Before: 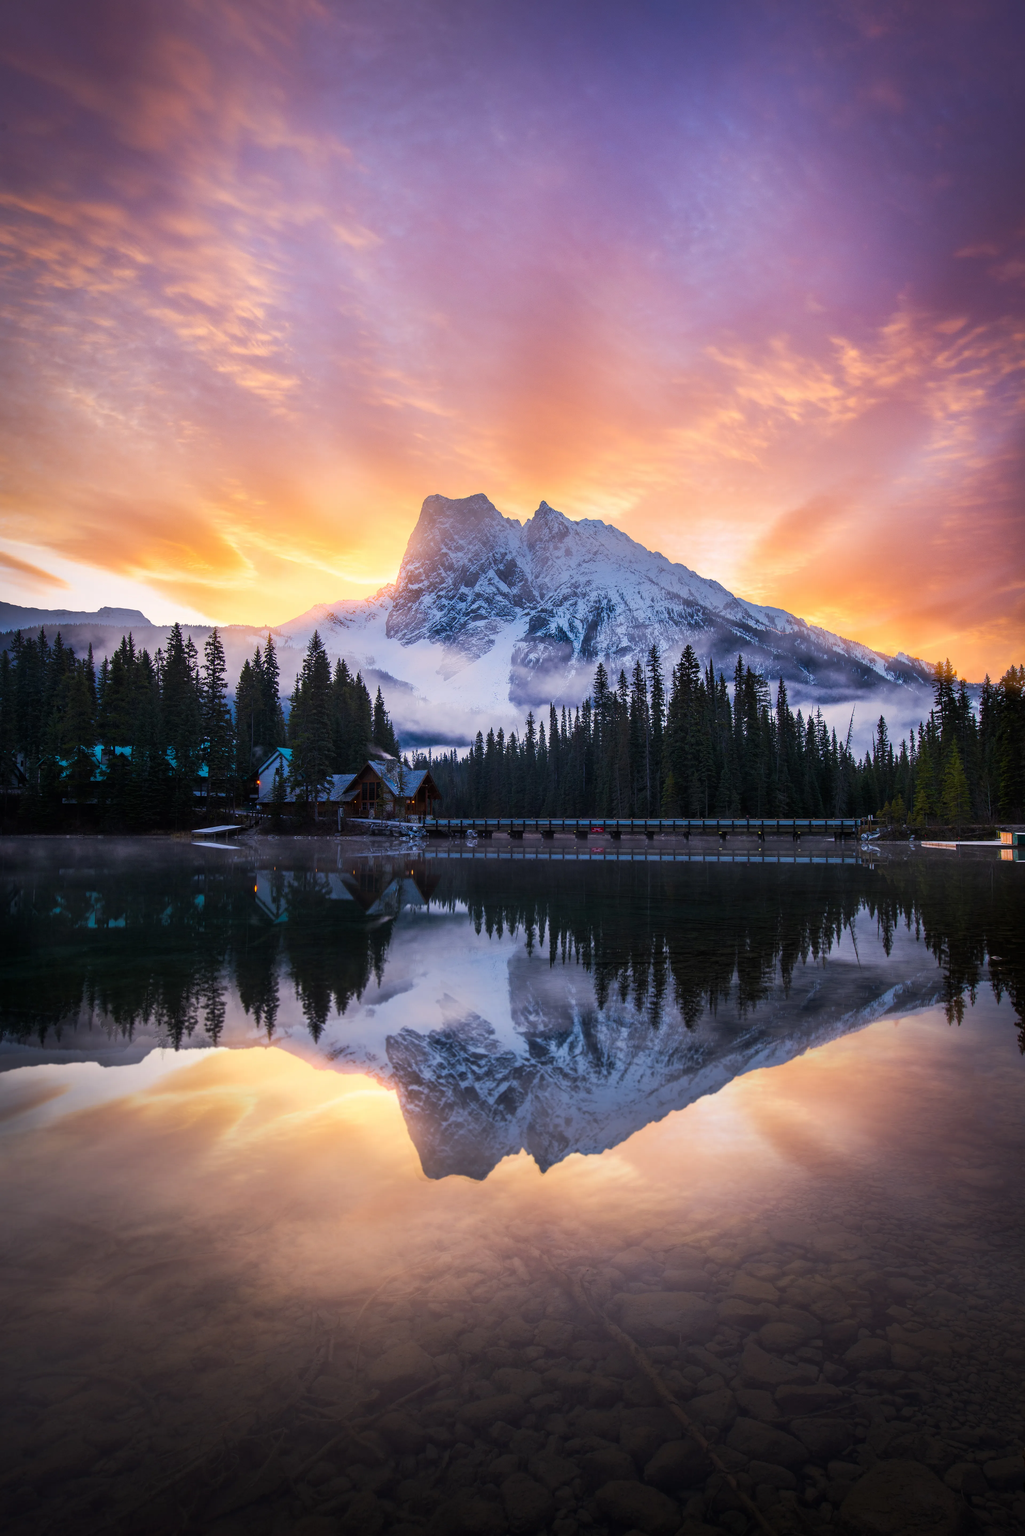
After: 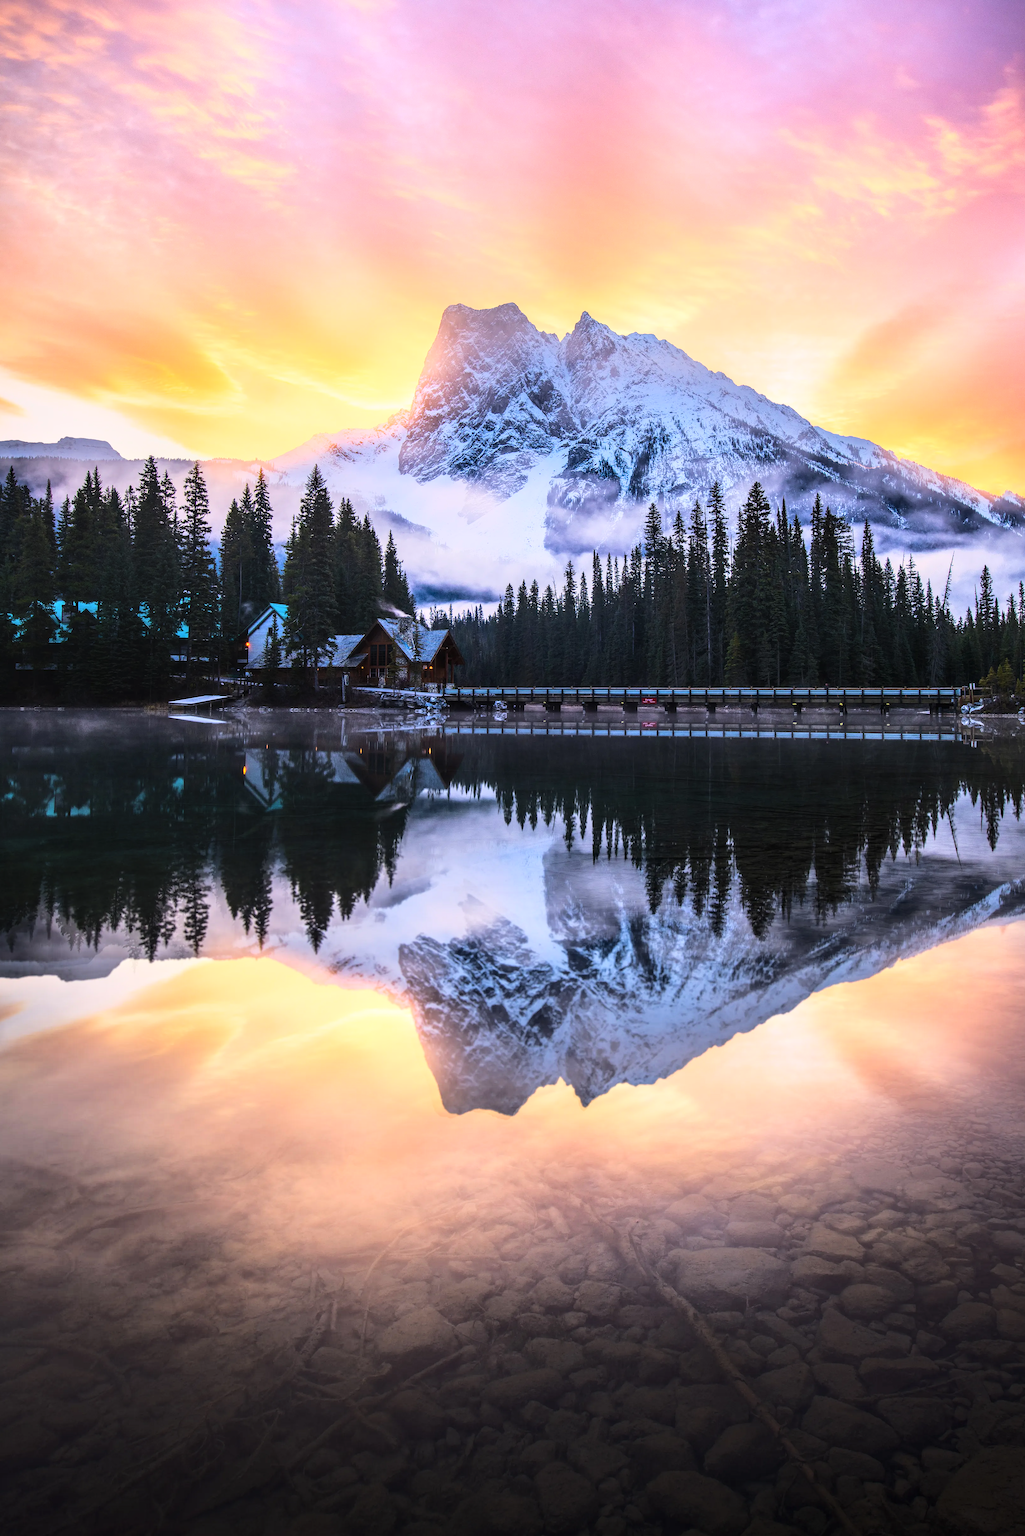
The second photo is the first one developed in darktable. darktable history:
local contrast: on, module defaults
base curve: curves: ch0 [(0, 0) (0.032, 0.037) (0.105, 0.228) (0.435, 0.76) (0.856, 0.983) (1, 1)]
crop and rotate: left 4.842%, top 15.51%, right 10.668%
